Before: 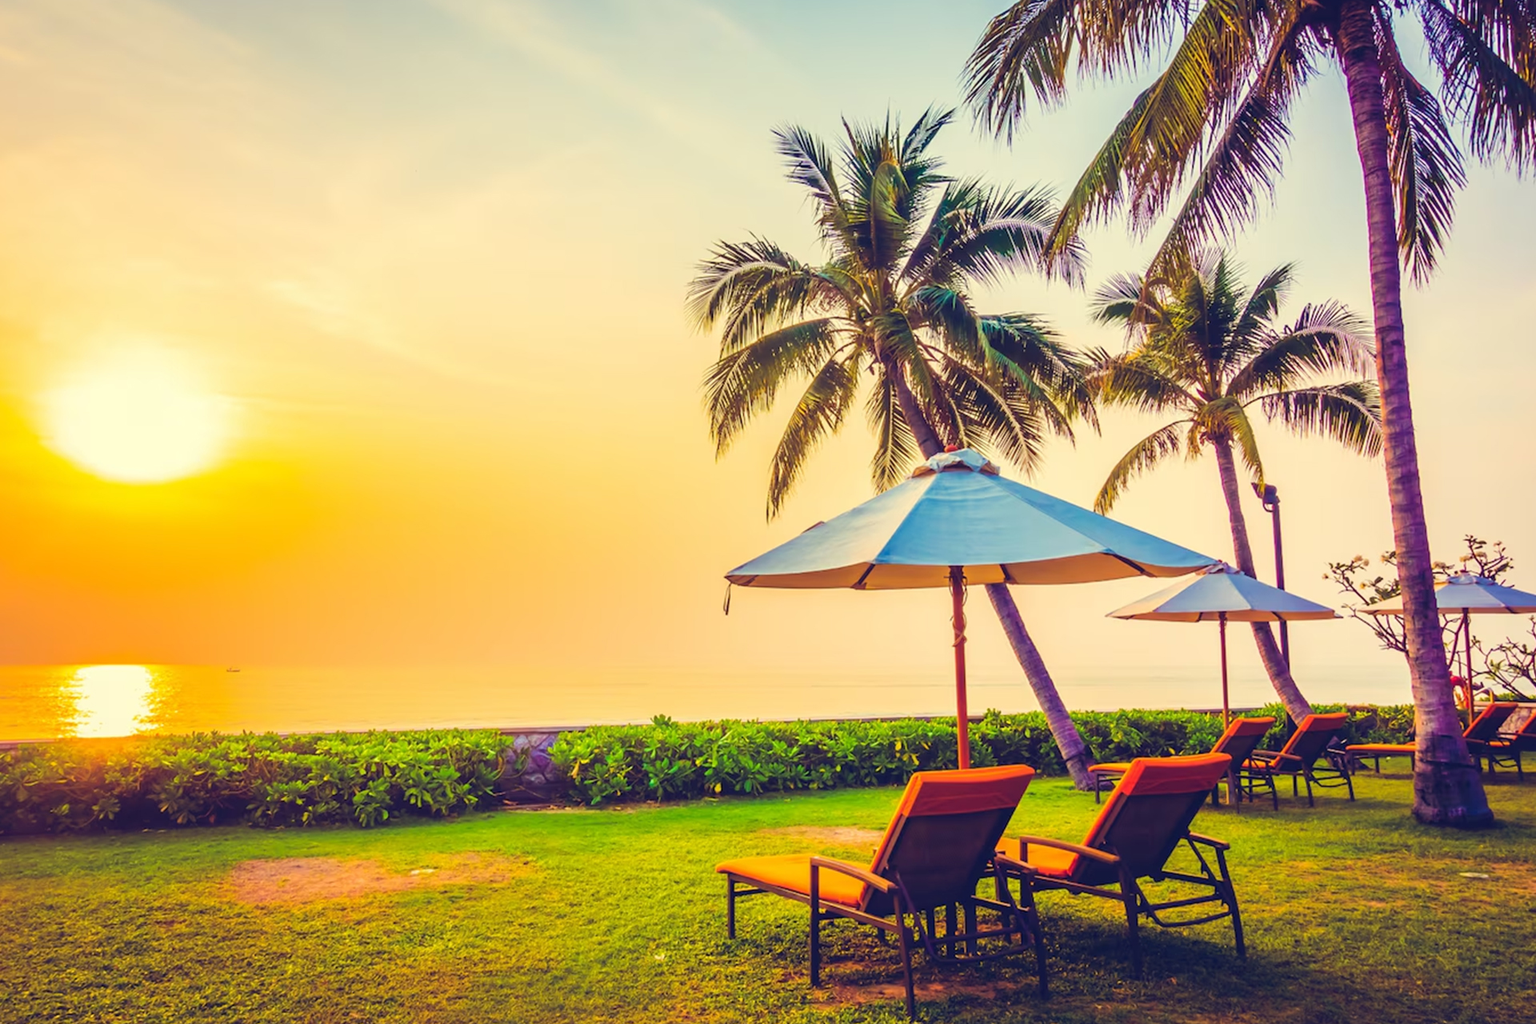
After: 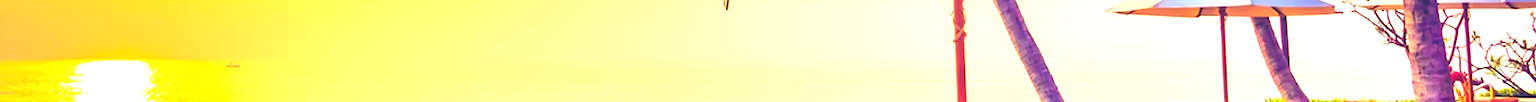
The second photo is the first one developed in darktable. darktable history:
crop and rotate: top 59.084%, bottom 30.916%
exposure: black level correction 0, exposure 1.1 EV, compensate exposure bias true, compensate highlight preservation false
